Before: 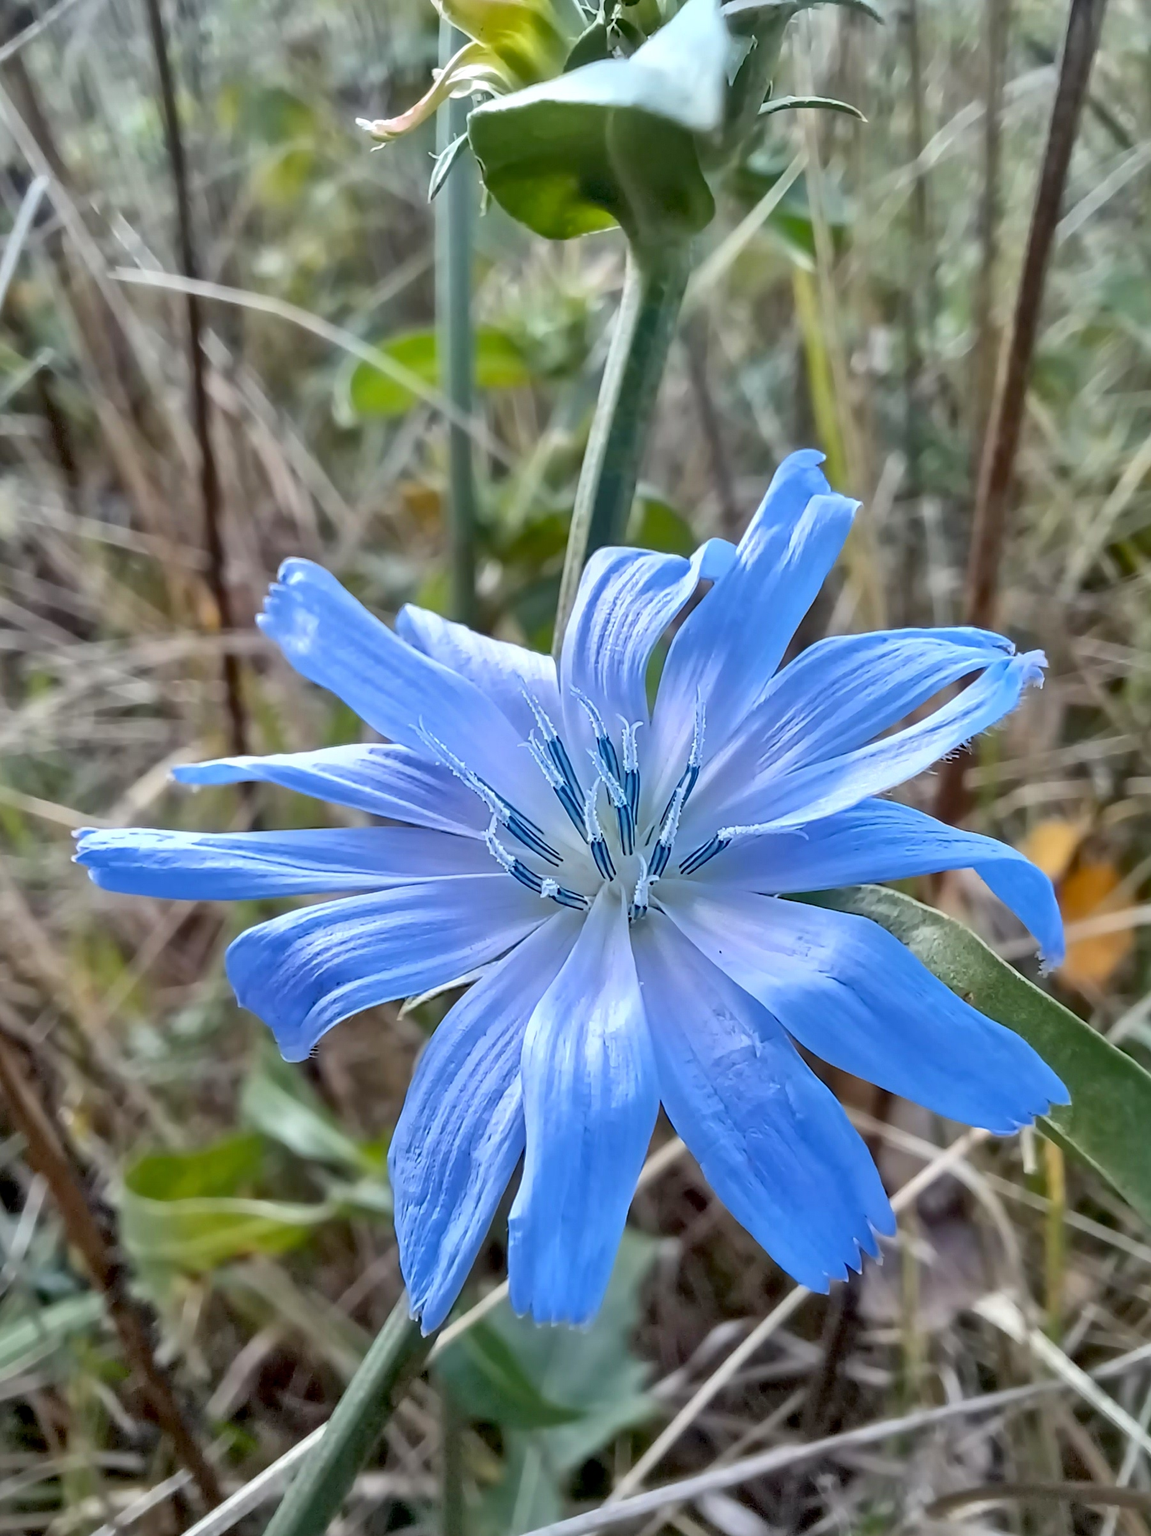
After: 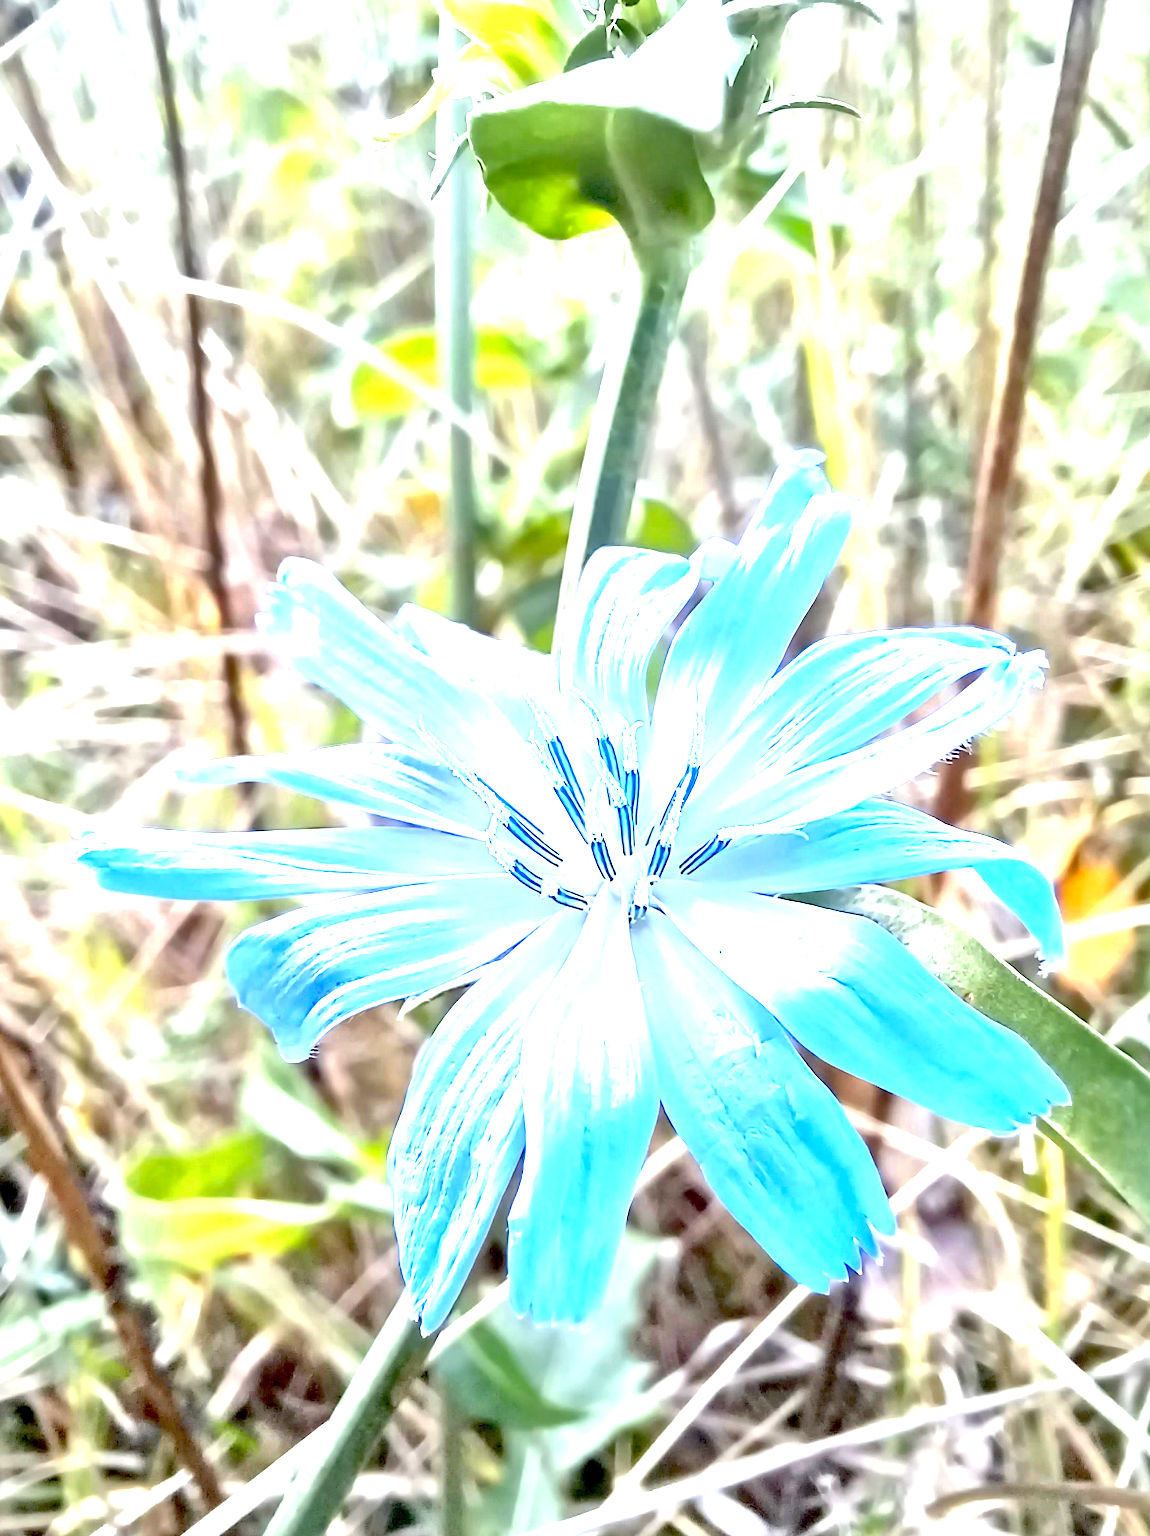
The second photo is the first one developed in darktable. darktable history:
exposure: exposure 2.209 EV, compensate highlight preservation false
color zones: curves: ch0 [(0.004, 0.305) (0.261, 0.623) (0.389, 0.399) (0.708, 0.571) (0.947, 0.34)]; ch1 [(0.025, 0.645) (0.229, 0.584) (0.326, 0.551) (0.484, 0.262) (0.757, 0.643)], mix -60.93%
